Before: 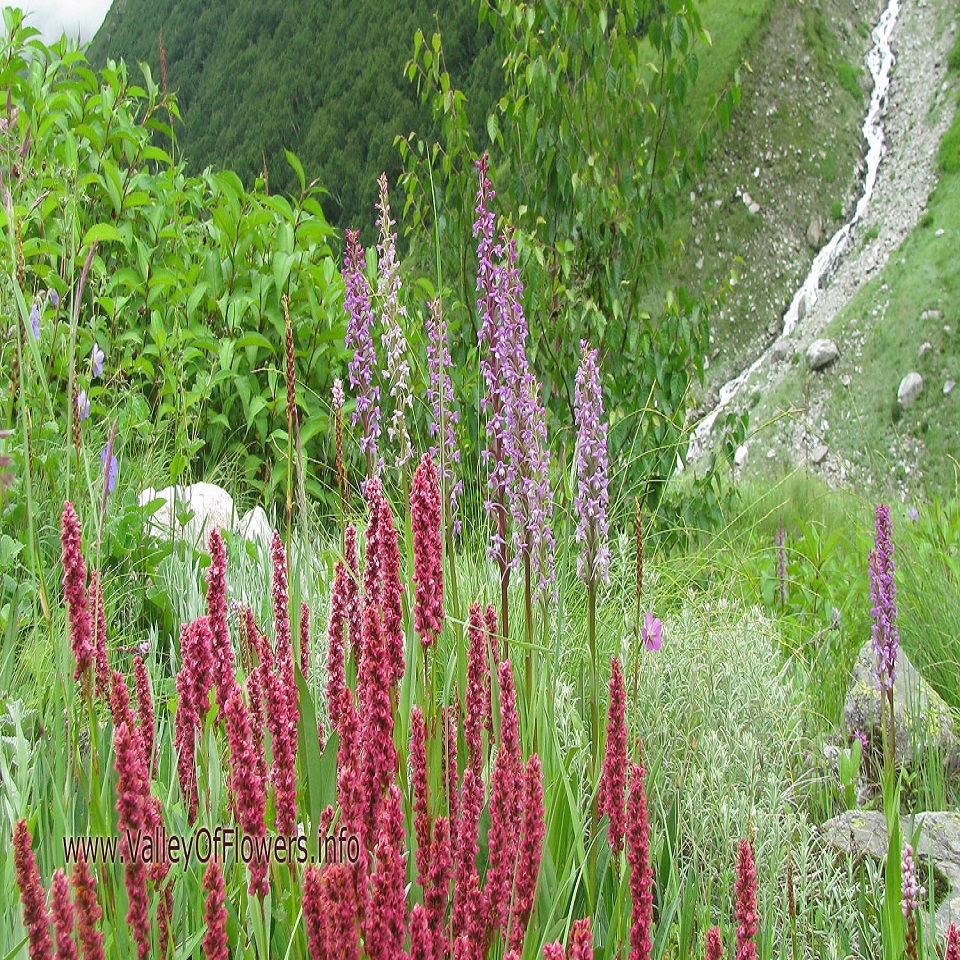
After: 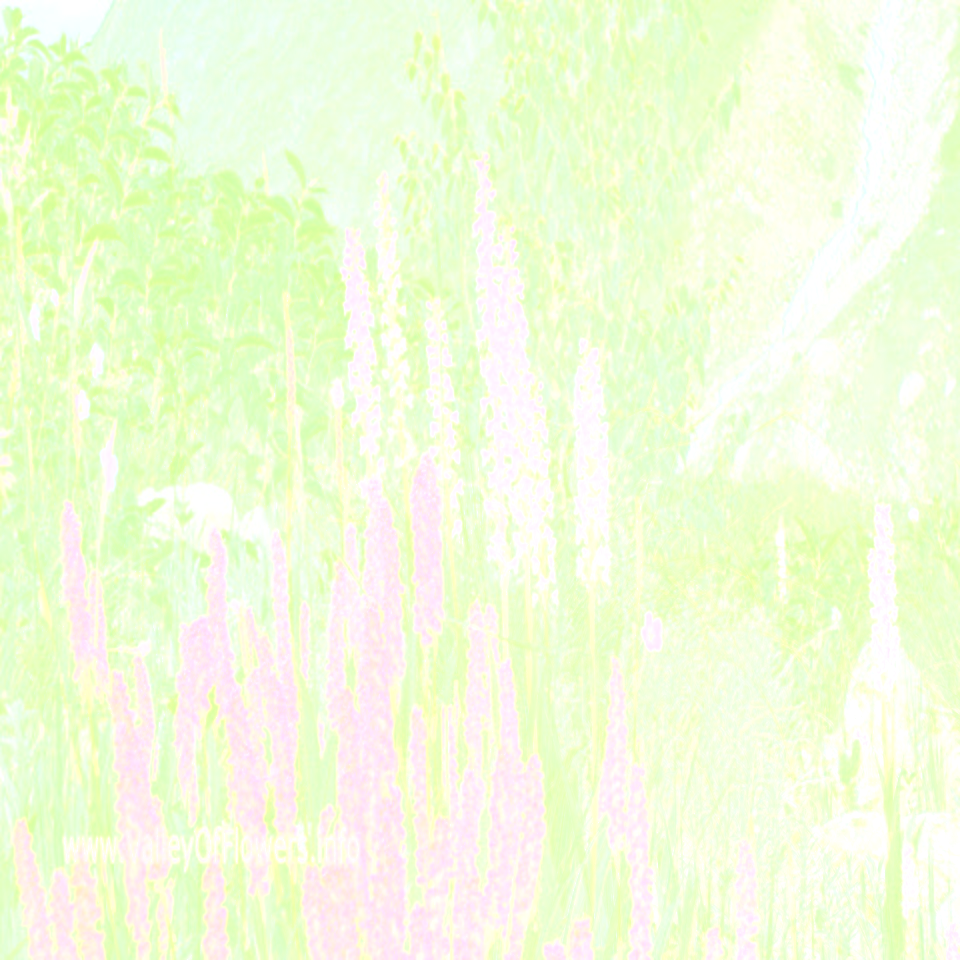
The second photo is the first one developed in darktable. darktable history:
color balance: input saturation 80.07%
bloom: size 85%, threshold 5%, strength 85%
